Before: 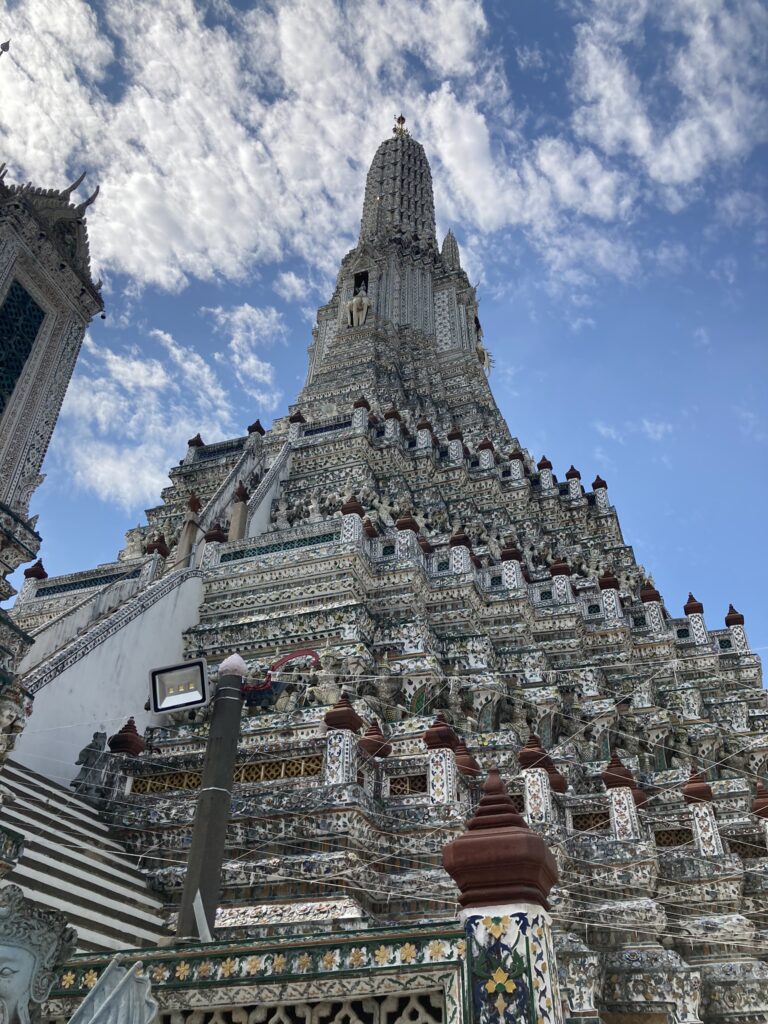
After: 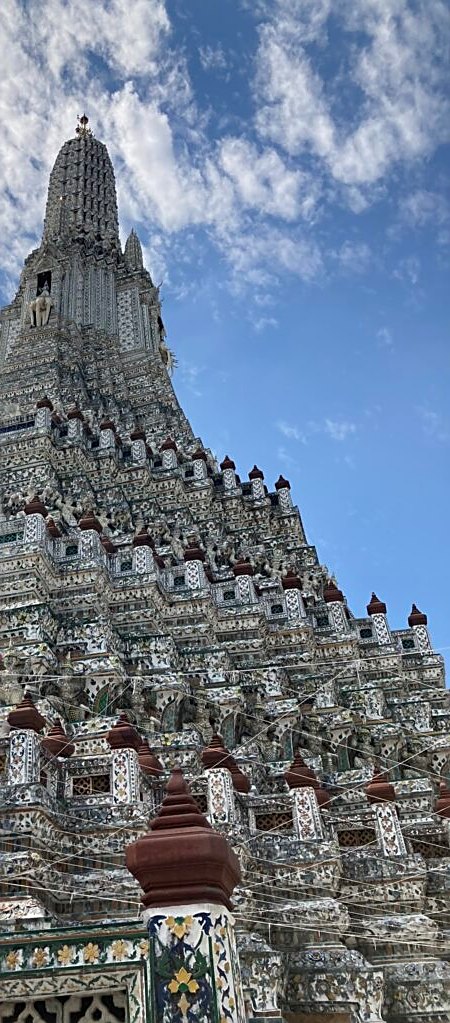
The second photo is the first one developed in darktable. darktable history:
crop: left 41.402%
sharpen: on, module defaults
